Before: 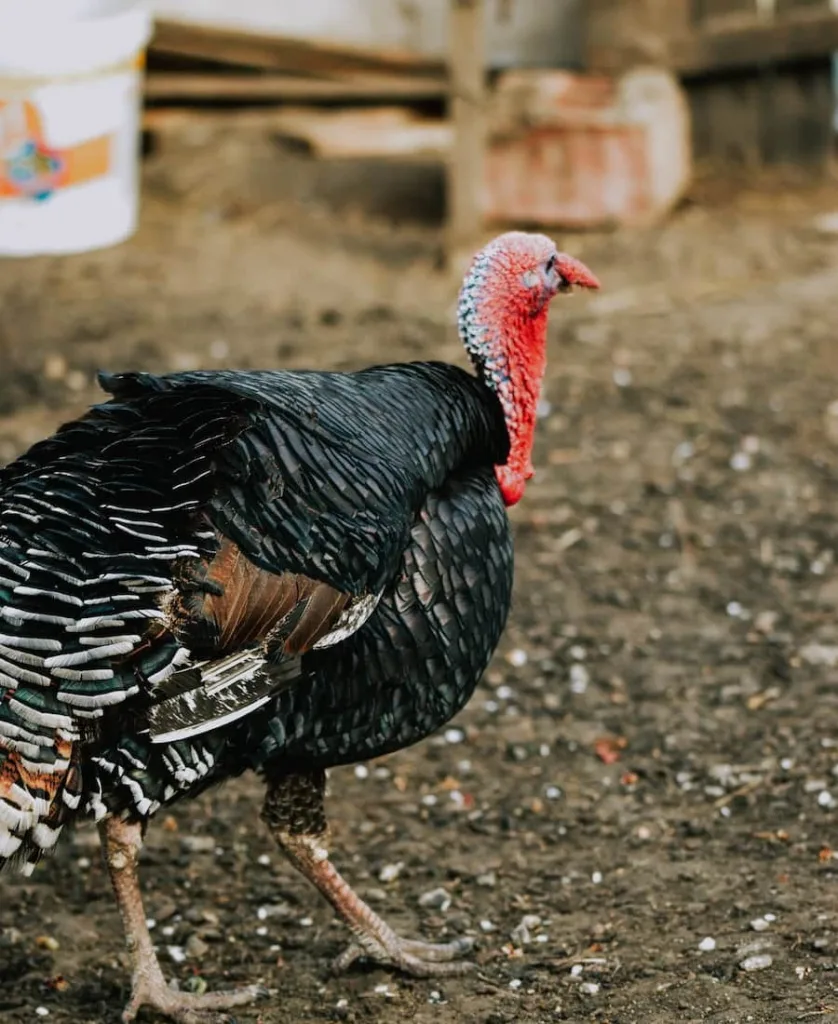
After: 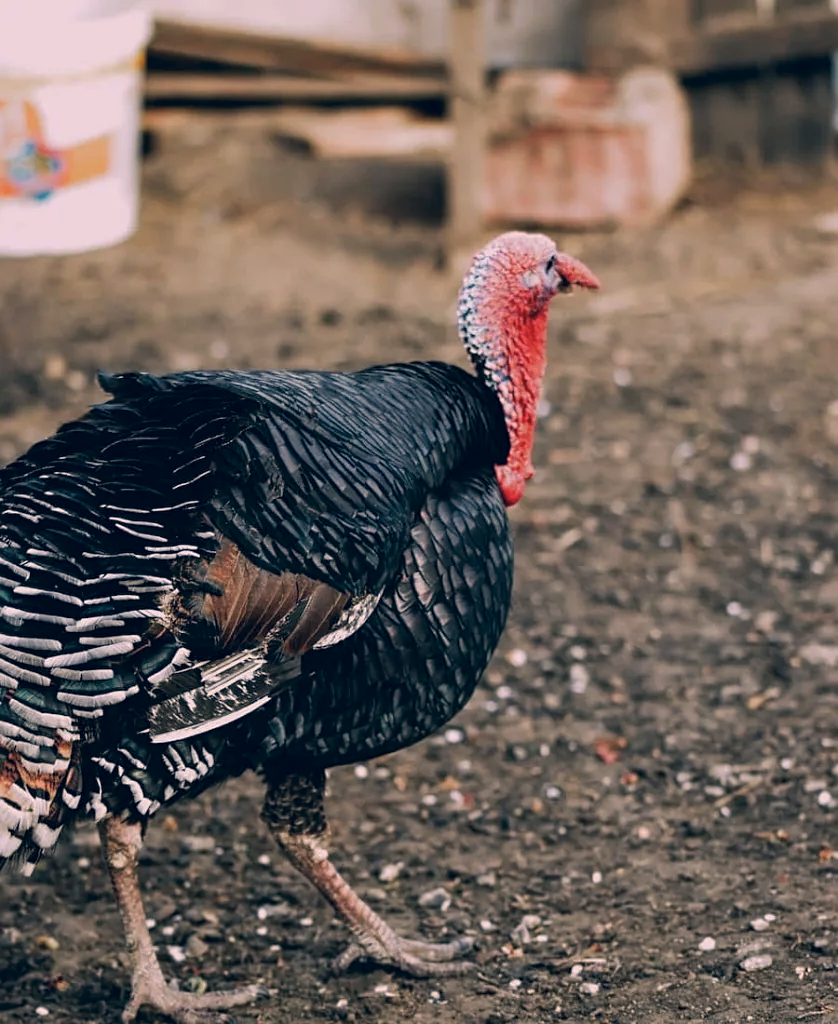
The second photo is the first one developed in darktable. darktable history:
sharpen: amount 0.212
color correction: highlights a* 13.85, highlights b* 5.75, shadows a* -5.26, shadows b* -15.91, saturation 0.853
